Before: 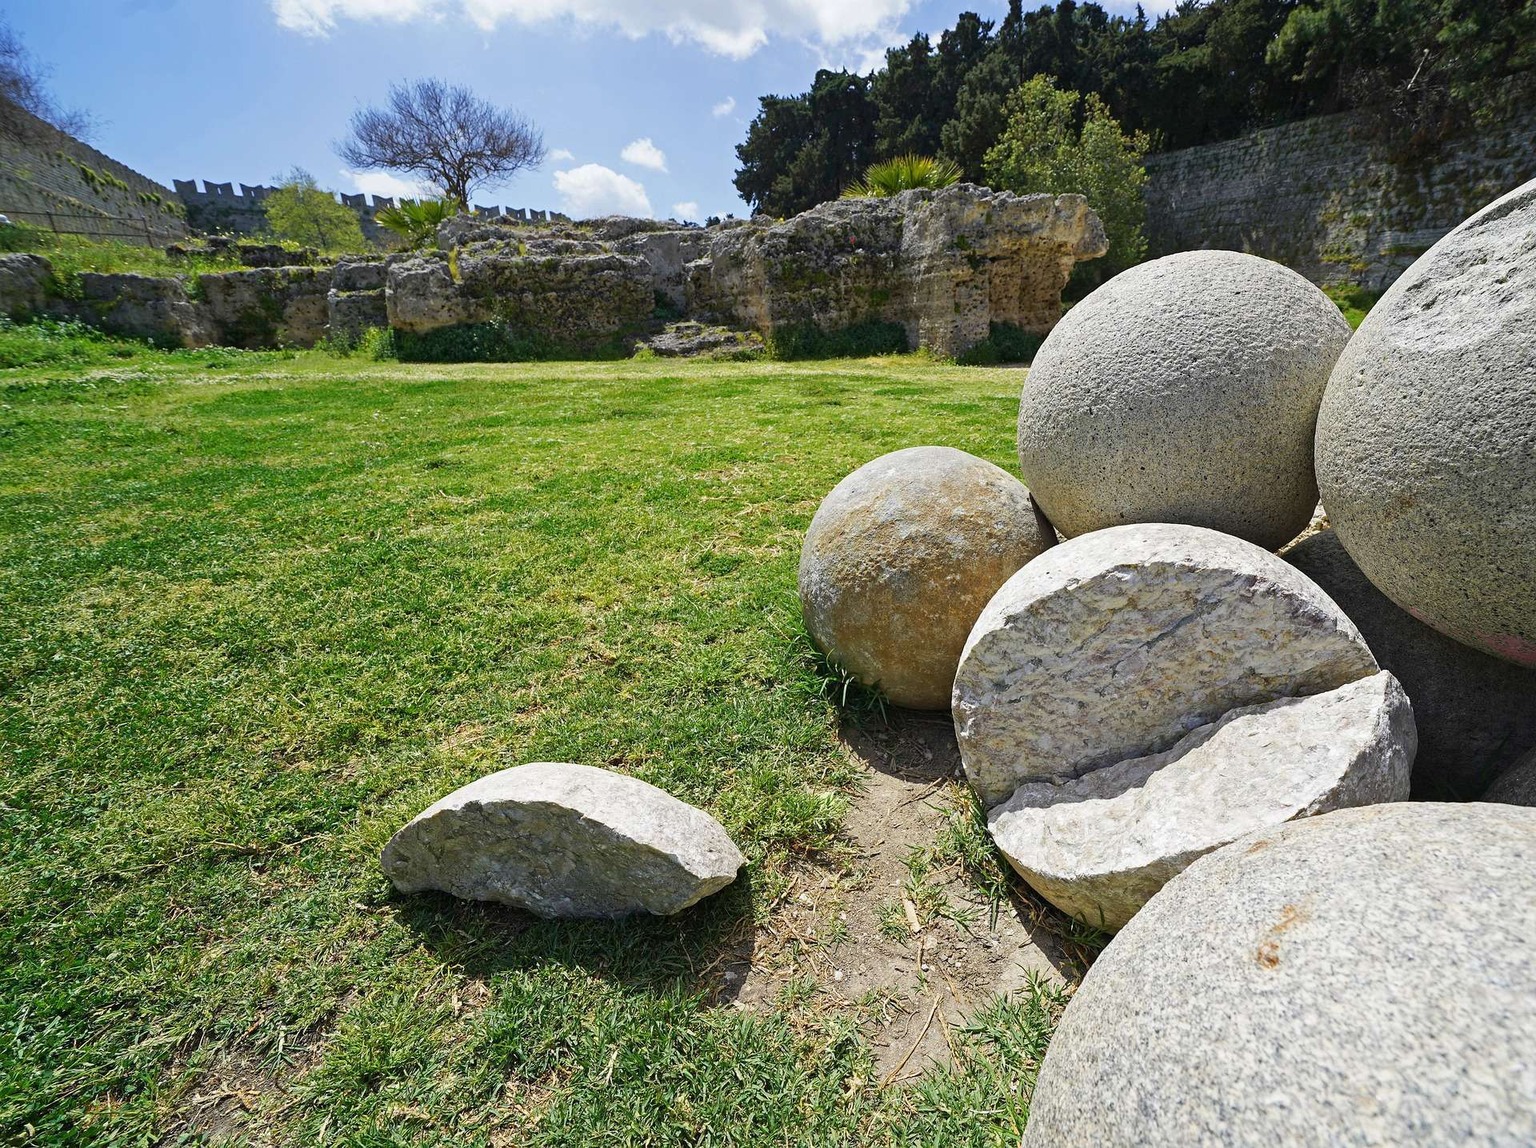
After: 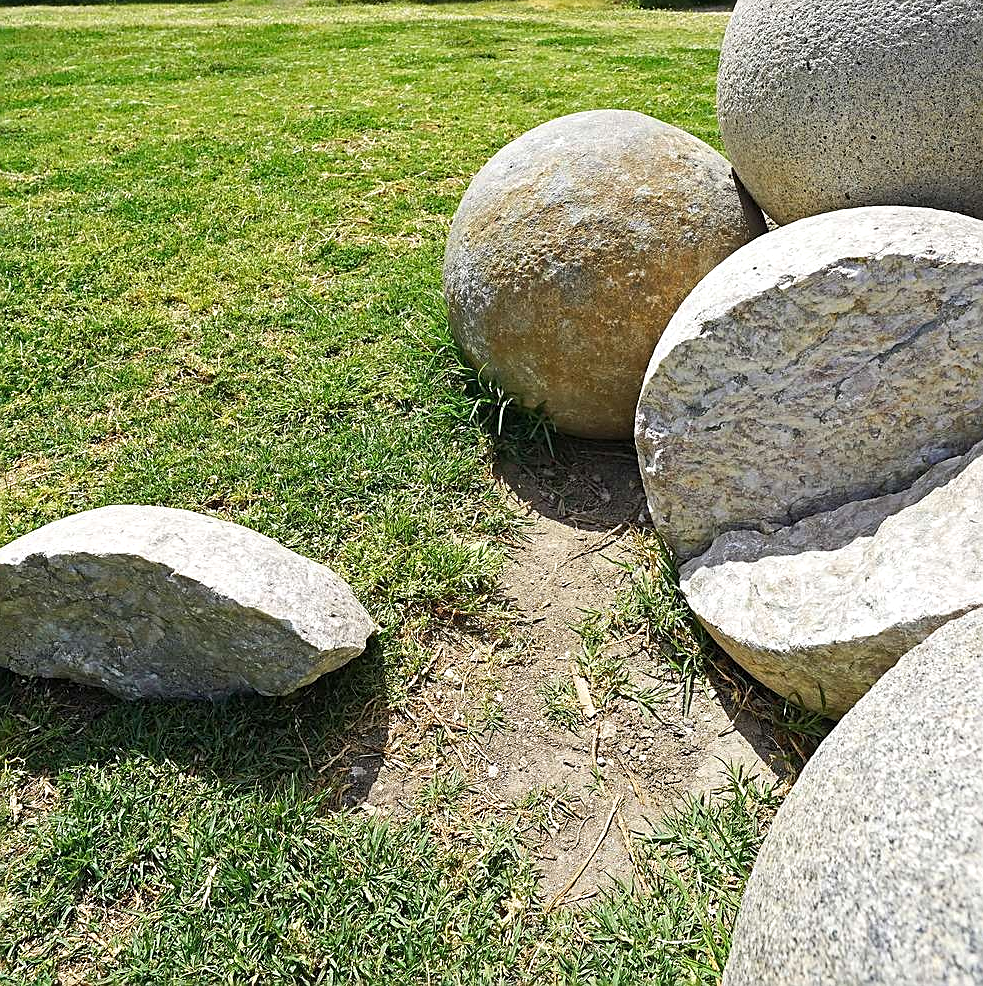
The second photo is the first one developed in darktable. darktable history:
sharpen: on, module defaults
exposure: exposure 0.232 EV, compensate exposure bias true, compensate highlight preservation false
crop and rotate: left 28.937%, top 31.279%, right 19.849%
